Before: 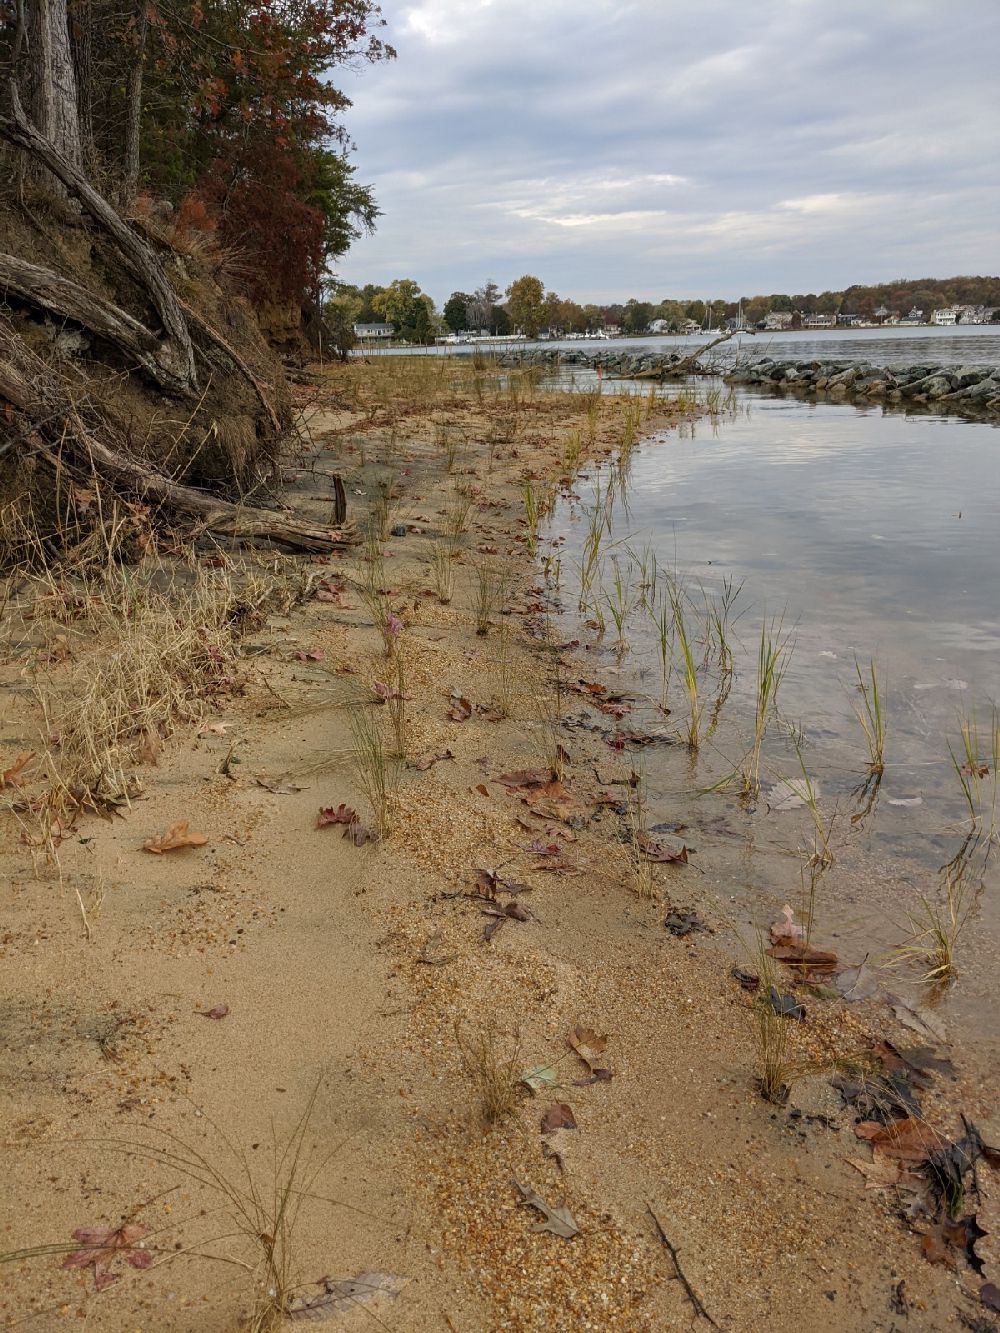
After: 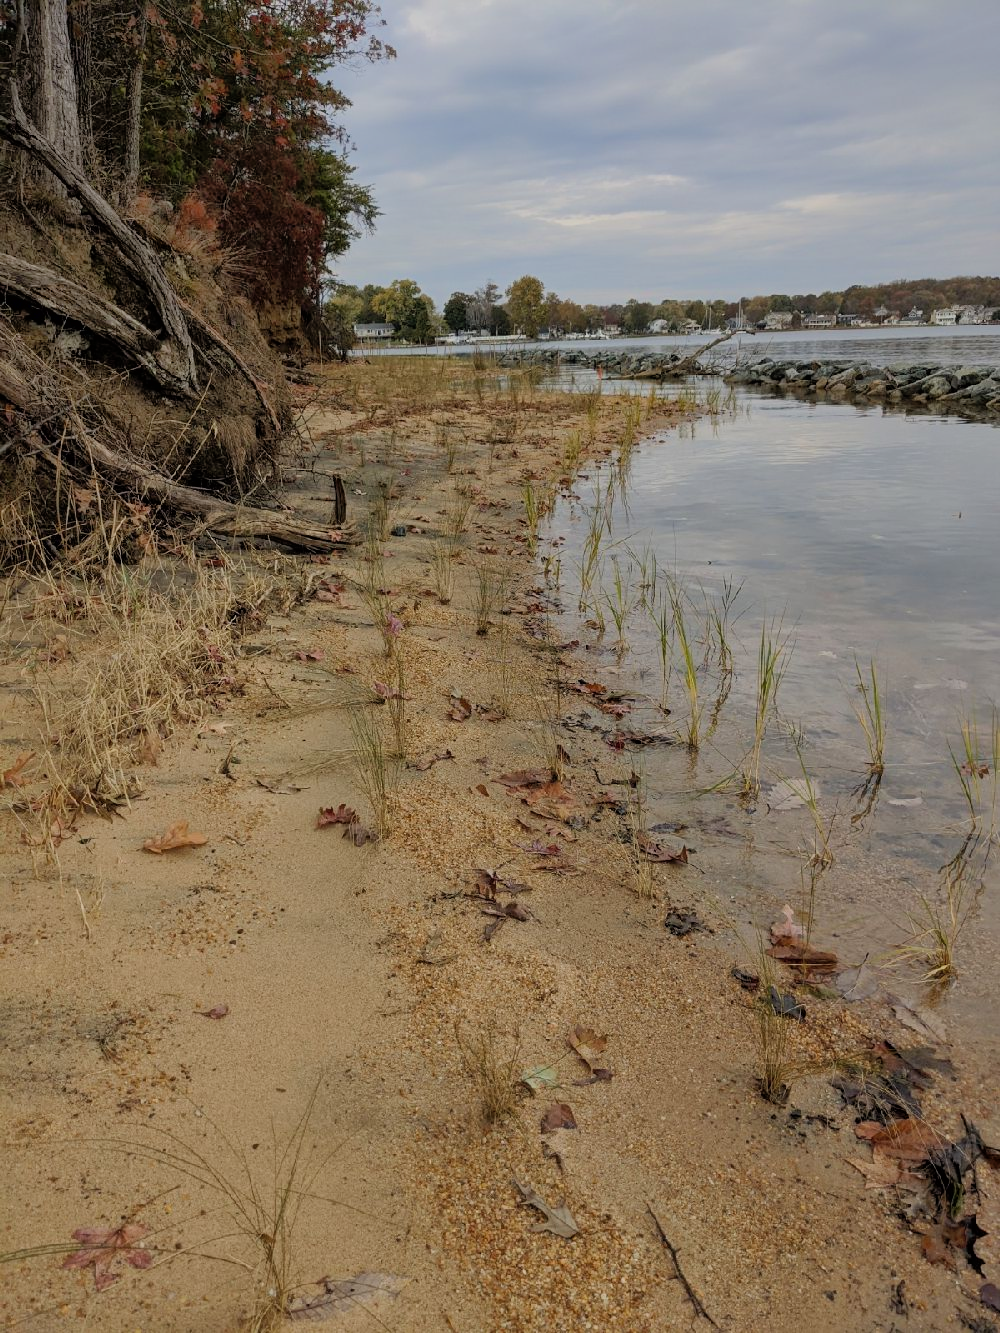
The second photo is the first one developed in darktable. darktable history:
shadows and highlights: on, module defaults
bloom: on, module defaults
filmic rgb: black relative exposure -7.65 EV, white relative exposure 4.56 EV, hardness 3.61, color science v6 (2022)
